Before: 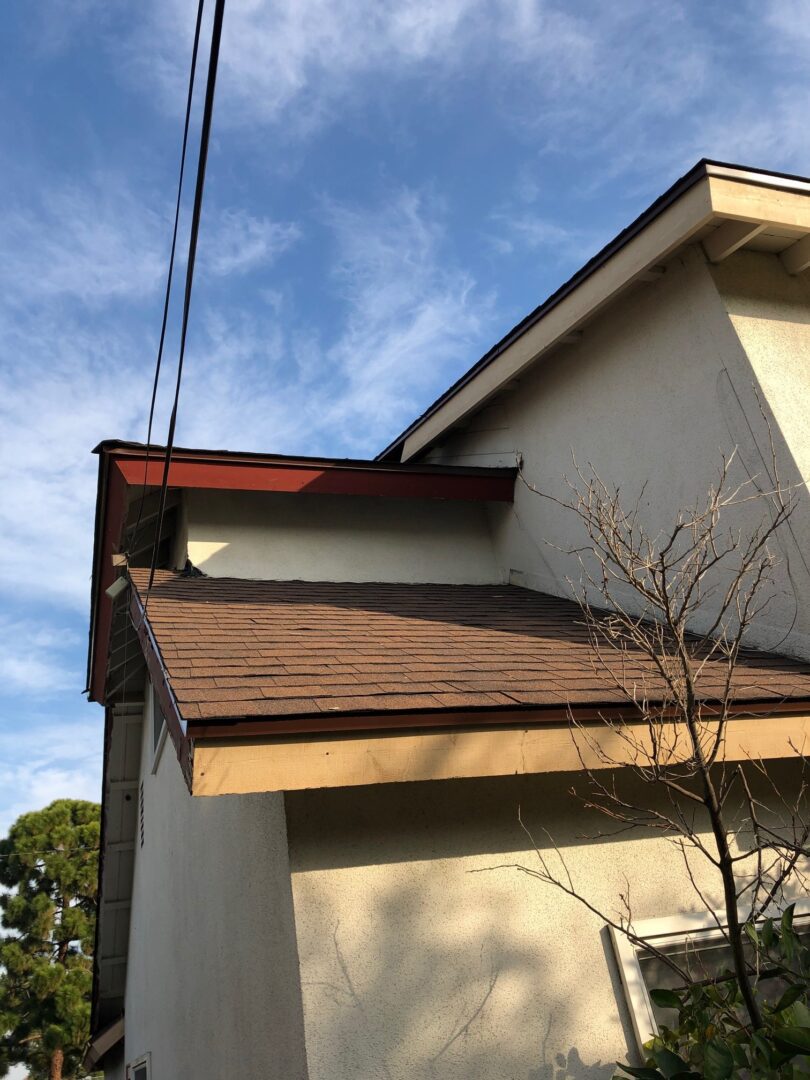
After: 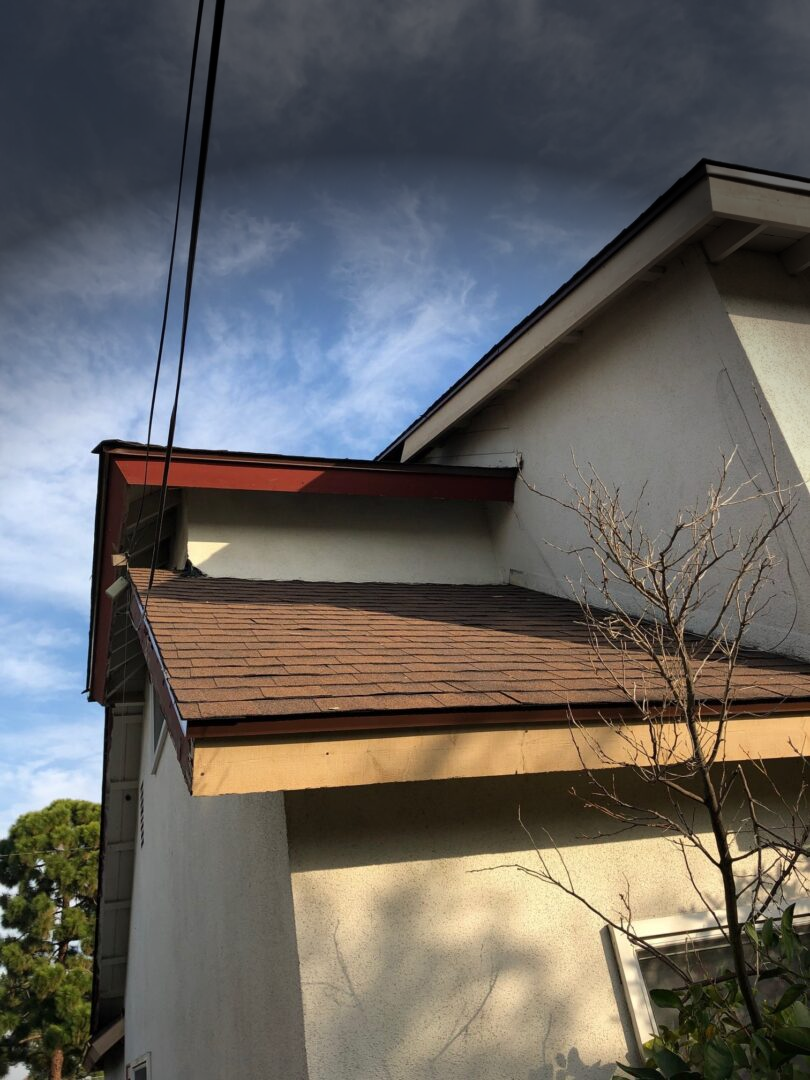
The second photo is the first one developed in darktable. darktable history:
vignetting: fall-off start 89.34%, fall-off radius 44.18%, brightness -0.852, center (-0.026, 0.398), width/height ratio 1.162
